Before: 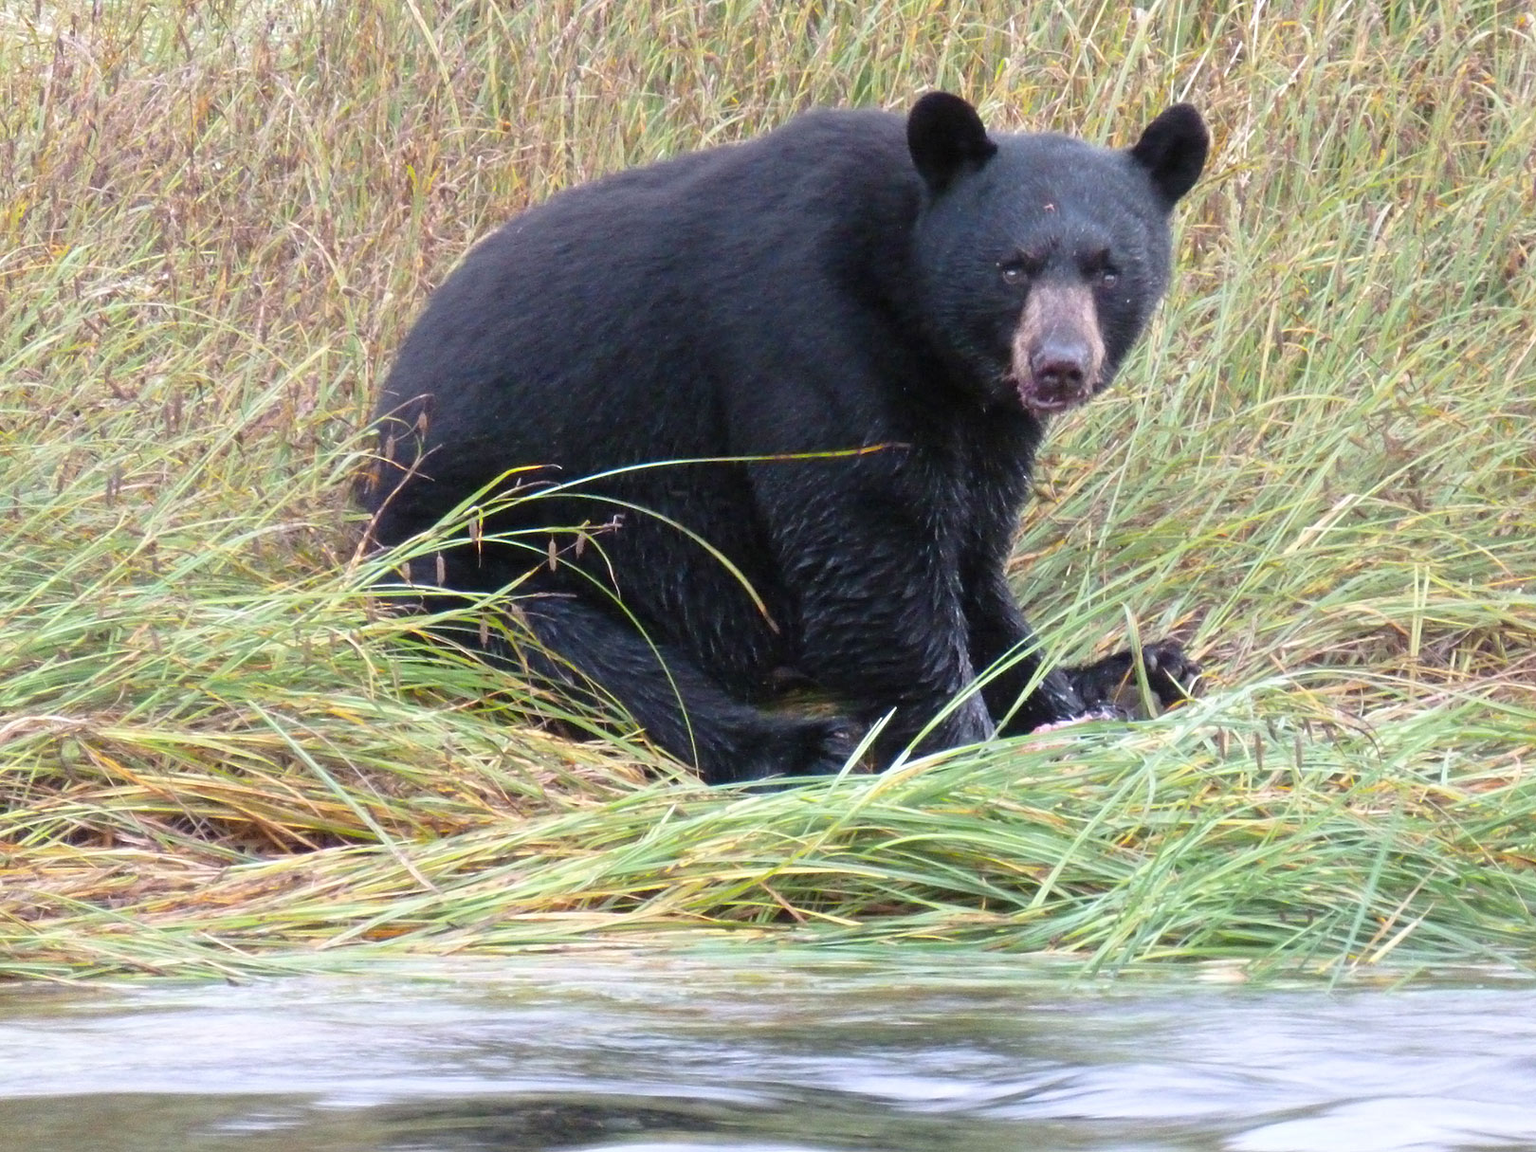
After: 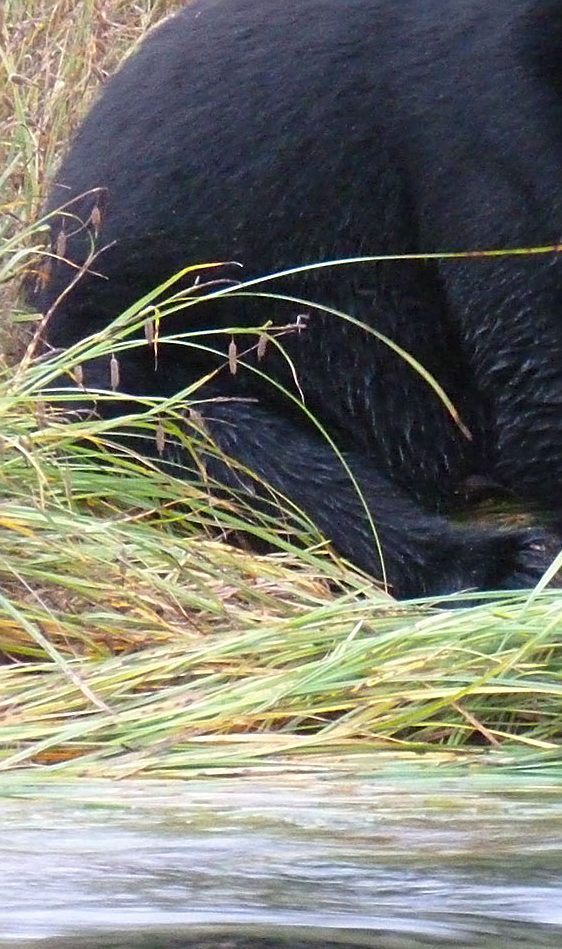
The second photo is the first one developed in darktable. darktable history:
crop and rotate: left 21.62%, top 18.845%, right 43.679%, bottom 2.991%
sharpen: on, module defaults
